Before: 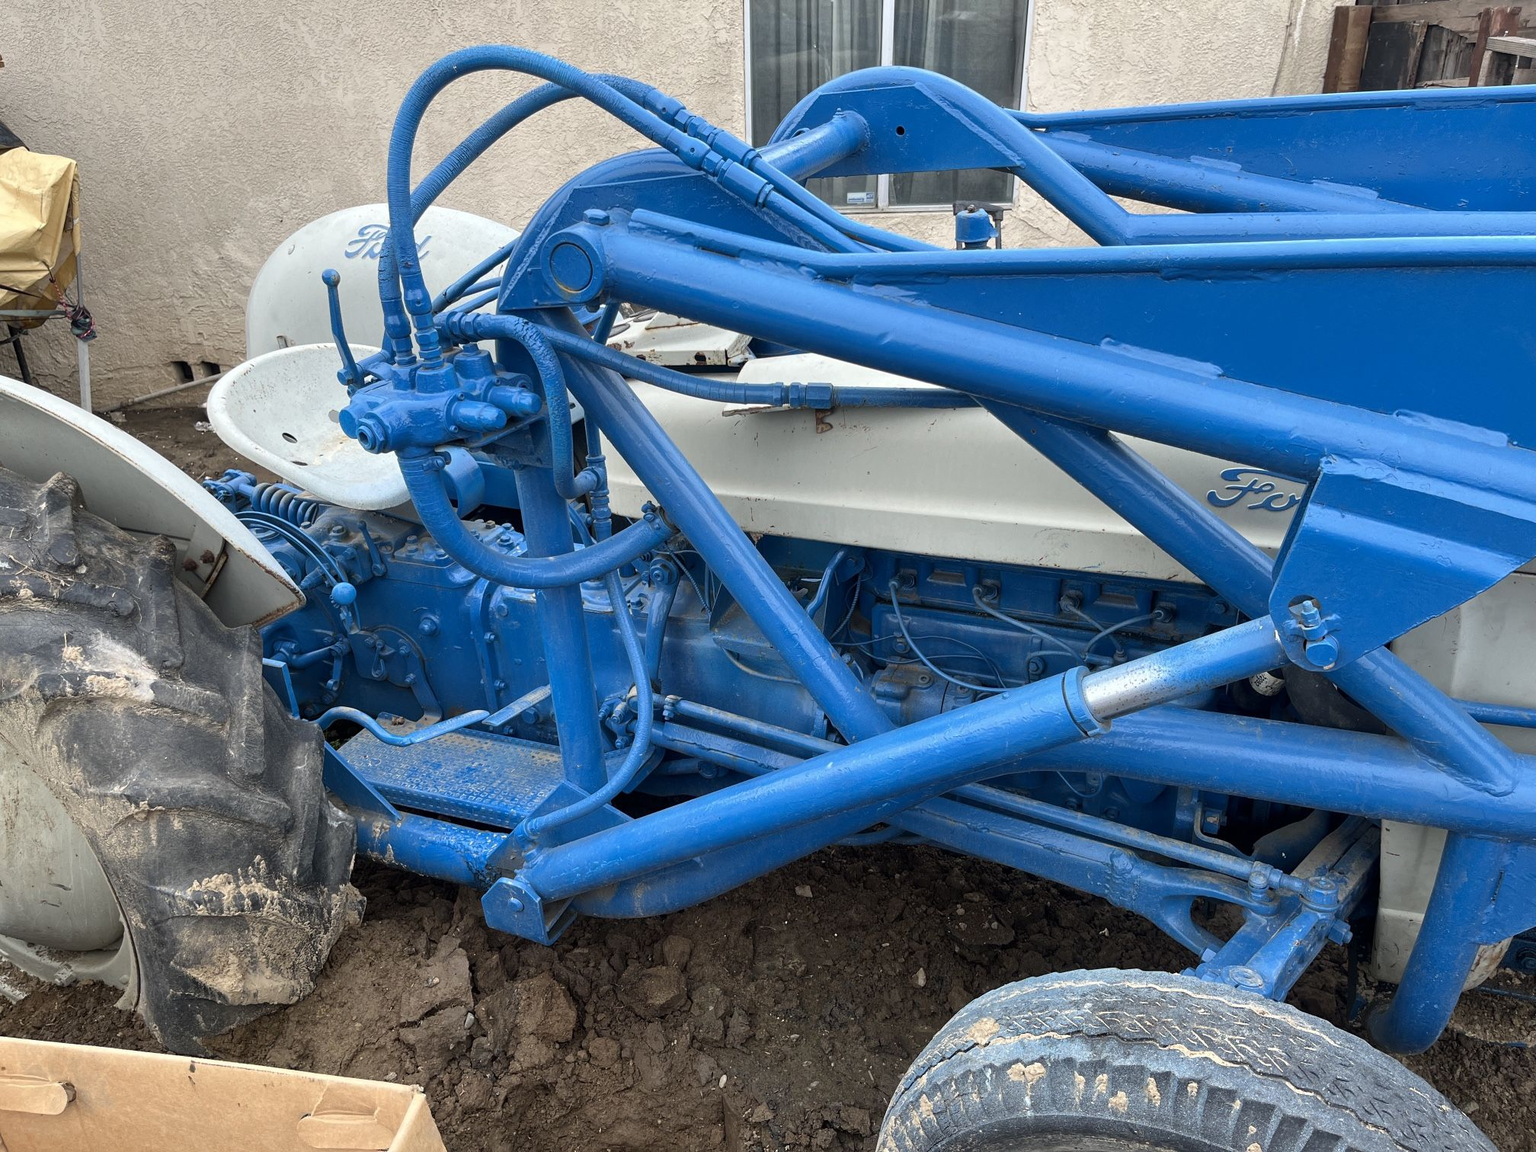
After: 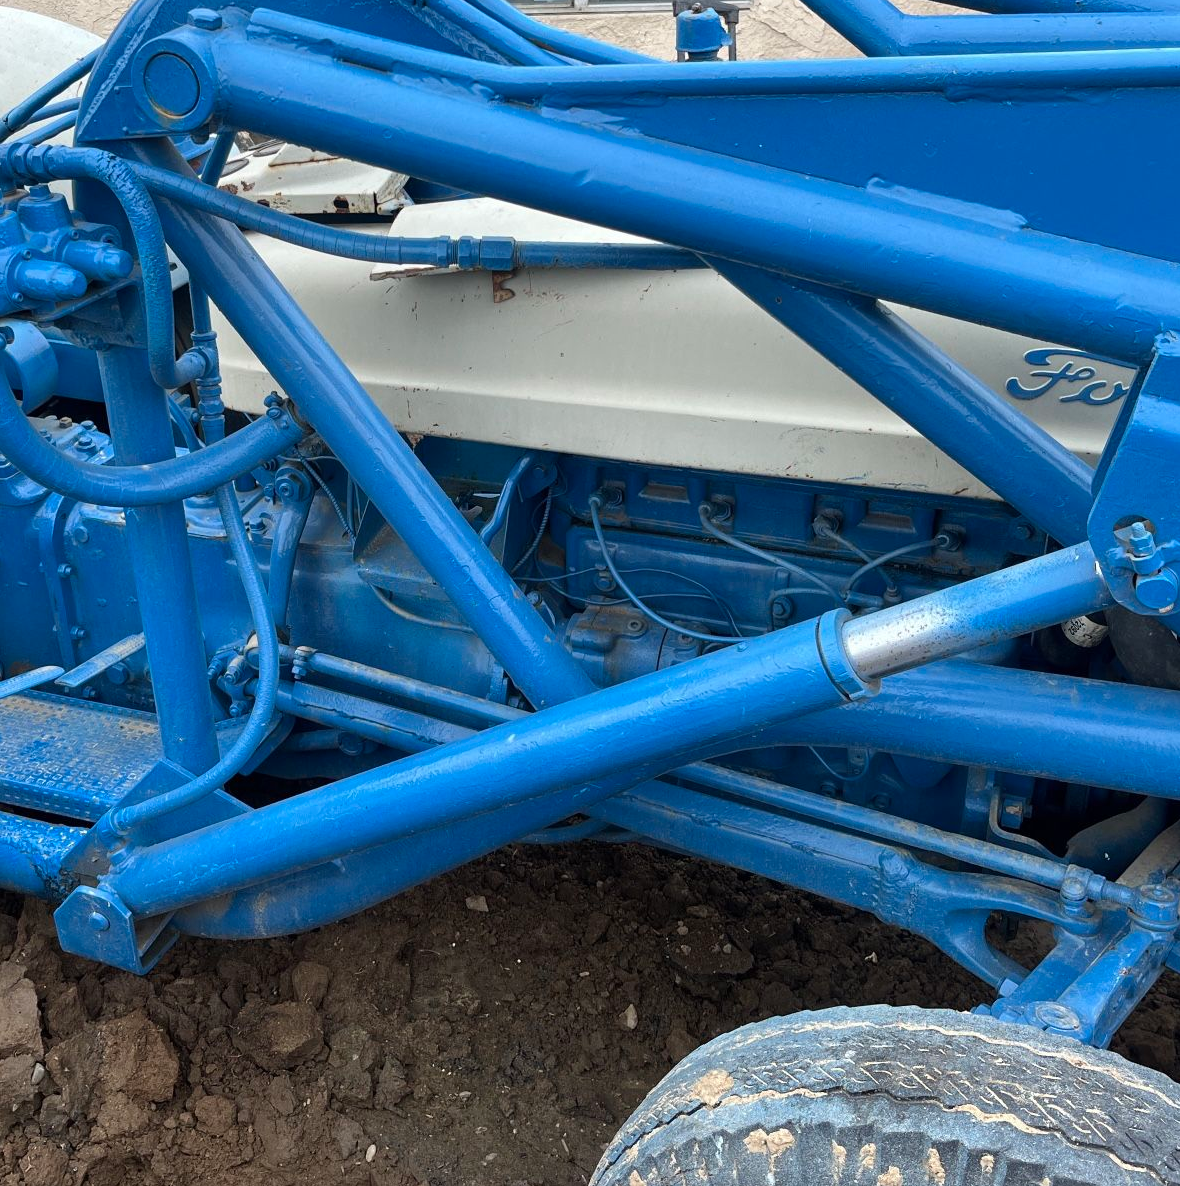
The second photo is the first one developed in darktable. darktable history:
crop and rotate: left 28.692%, top 17.603%, right 12.772%, bottom 3.937%
